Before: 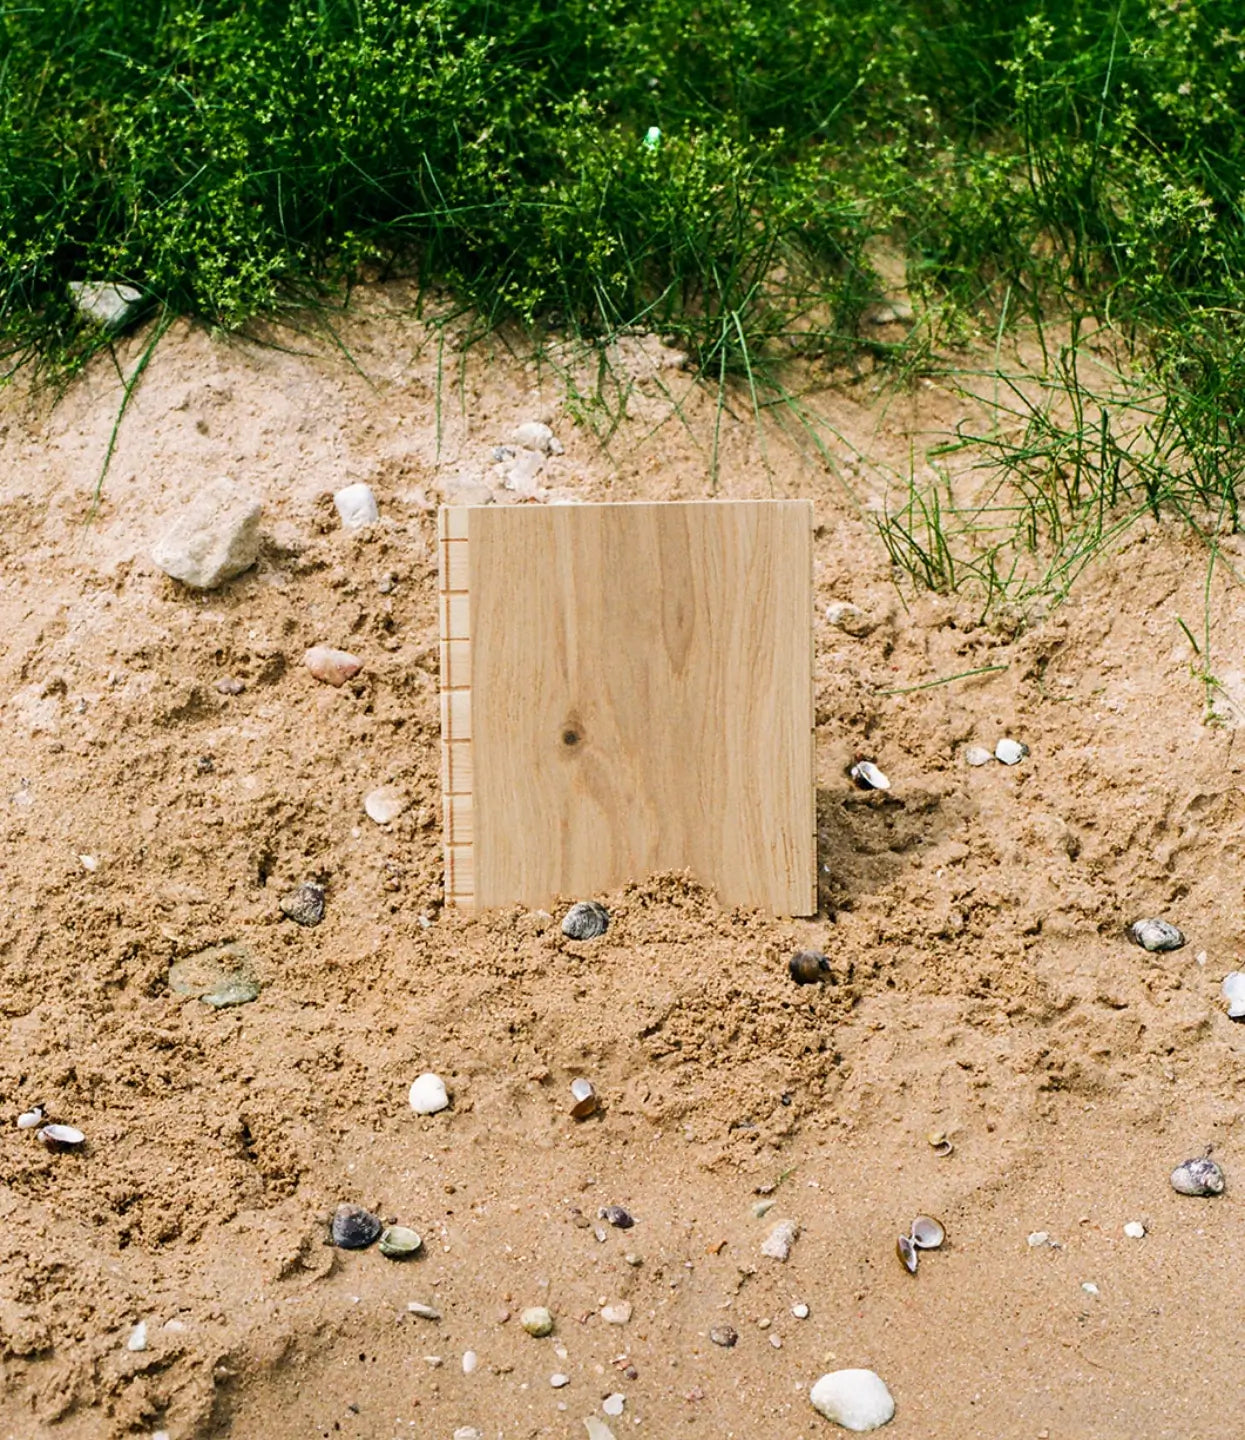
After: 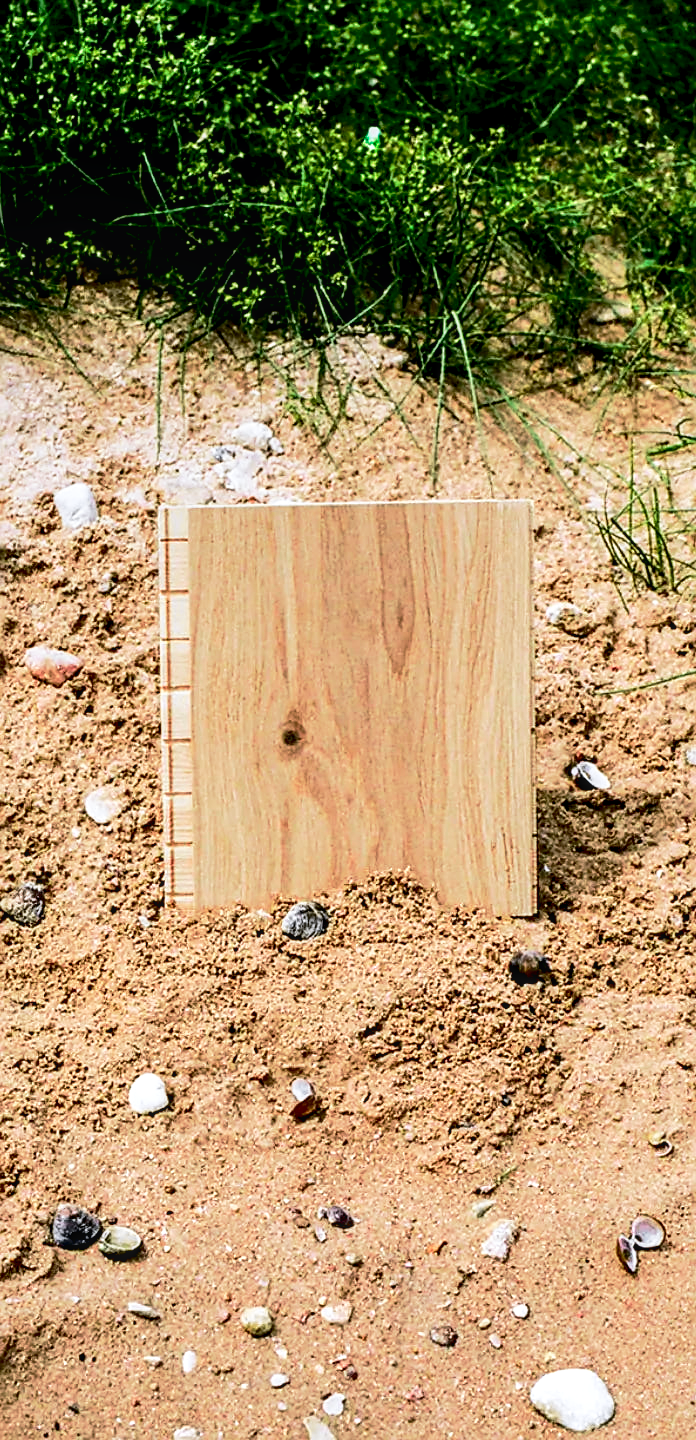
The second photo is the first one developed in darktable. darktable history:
base curve: curves: ch0 [(0, 0) (0.257, 0.25) (0.482, 0.586) (0.757, 0.871) (1, 1)], preserve colors none
exposure: black level correction 0.017, exposure -0.007 EV, compensate highlight preservation false
color calibration: illuminant as shot in camera, x 0.358, y 0.373, temperature 4628.91 K
crop and rotate: left 22.544%, right 21.477%
shadows and highlights: shadows 3.46, highlights -17.22, soften with gaussian
local contrast: on, module defaults
sharpen: radius 1.946
tone curve: curves: ch0 [(0.003, 0) (0.066, 0.031) (0.16, 0.089) (0.269, 0.218) (0.395, 0.408) (0.517, 0.56) (0.684, 0.734) (0.791, 0.814) (1, 1)]; ch1 [(0, 0) (0.164, 0.115) (0.337, 0.332) (0.39, 0.398) (0.464, 0.461) (0.501, 0.5) (0.507, 0.5) (0.534, 0.532) (0.577, 0.59) (0.652, 0.681) (0.733, 0.764) (0.819, 0.823) (1, 1)]; ch2 [(0, 0) (0.337, 0.382) (0.464, 0.476) (0.501, 0.5) (0.527, 0.54) (0.551, 0.565) (0.628, 0.632) (0.689, 0.686) (1, 1)], color space Lab, independent channels, preserve colors none
